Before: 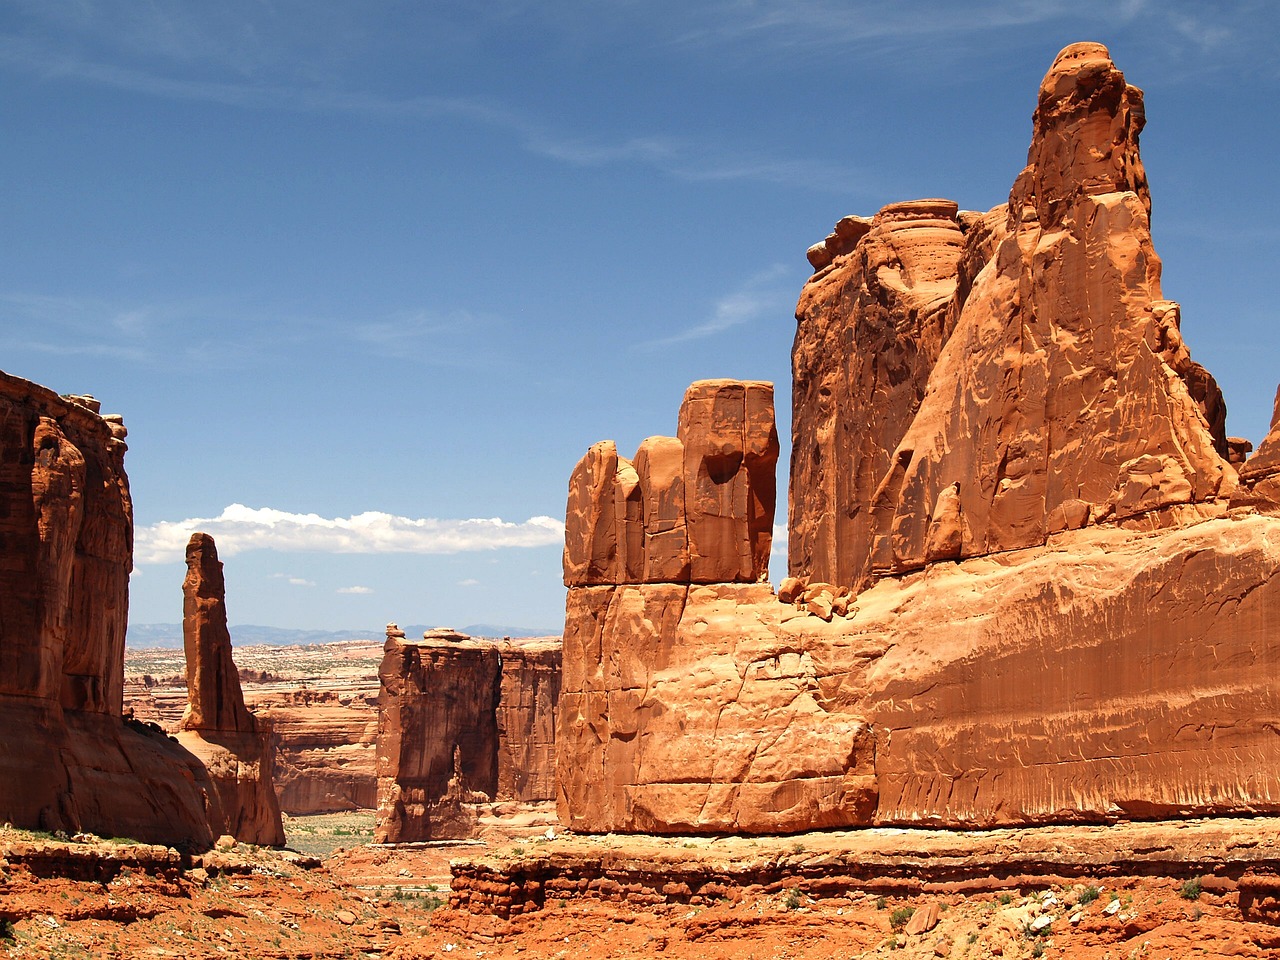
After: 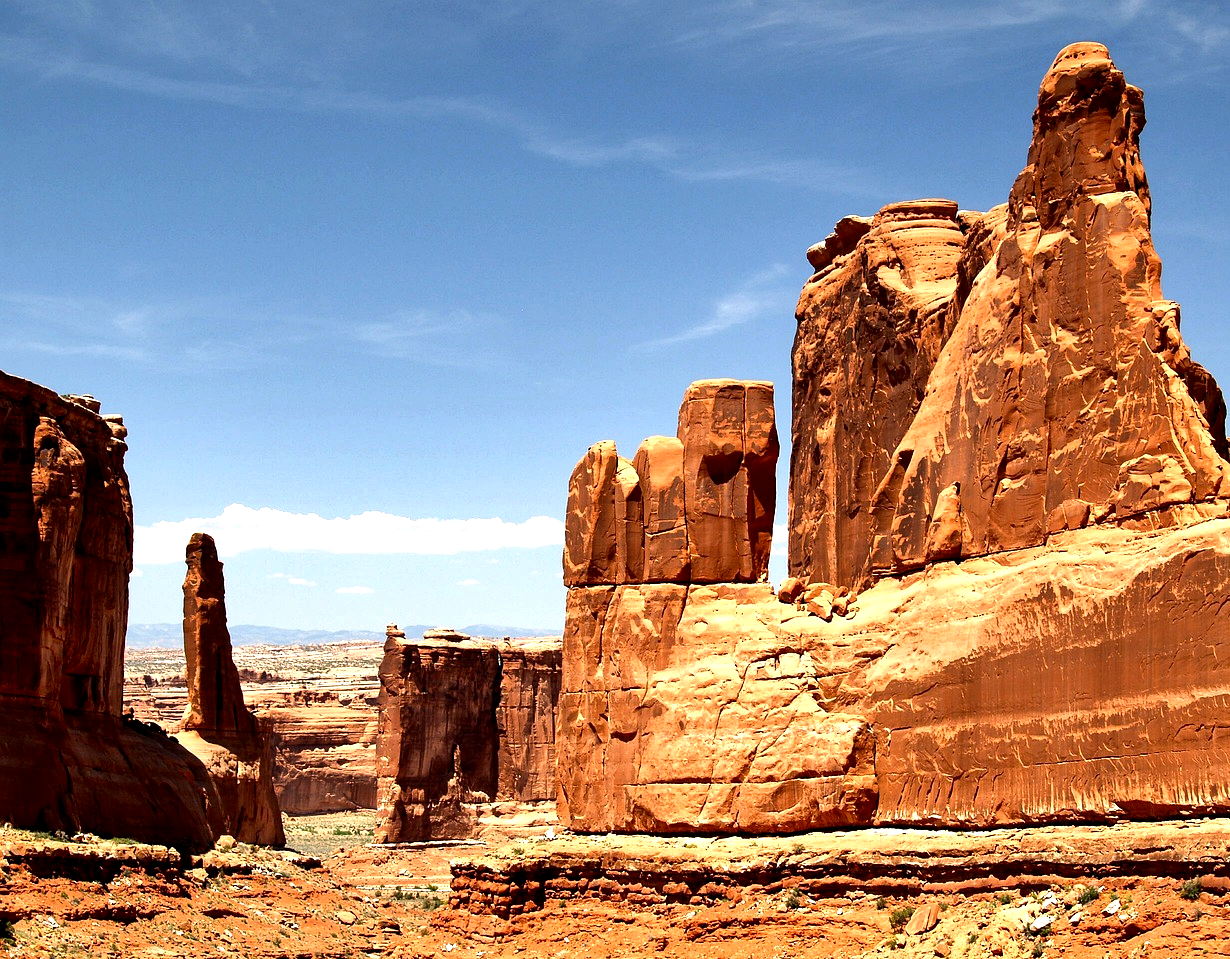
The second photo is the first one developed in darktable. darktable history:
exposure: black level correction 0.01, compensate exposure bias true, compensate highlight preservation false
tone equalizer: -8 EV -0.722 EV, -7 EV -0.726 EV, -6 EV -0.564 EV, -5 EV -0.411 EV, -3 EV 0.393 EV, -2 EV 0.6 EV, -1 EV 0.678 EV, +0 EV 0.726 EV, edges refinement/feathering 500, mask exposure compensation -1.57 EV, preserve details no
crop: right 3.831%, bottom 0.025%
shadows and highlights: shadows 47.2, highlights -41.47, soften with gaussian
